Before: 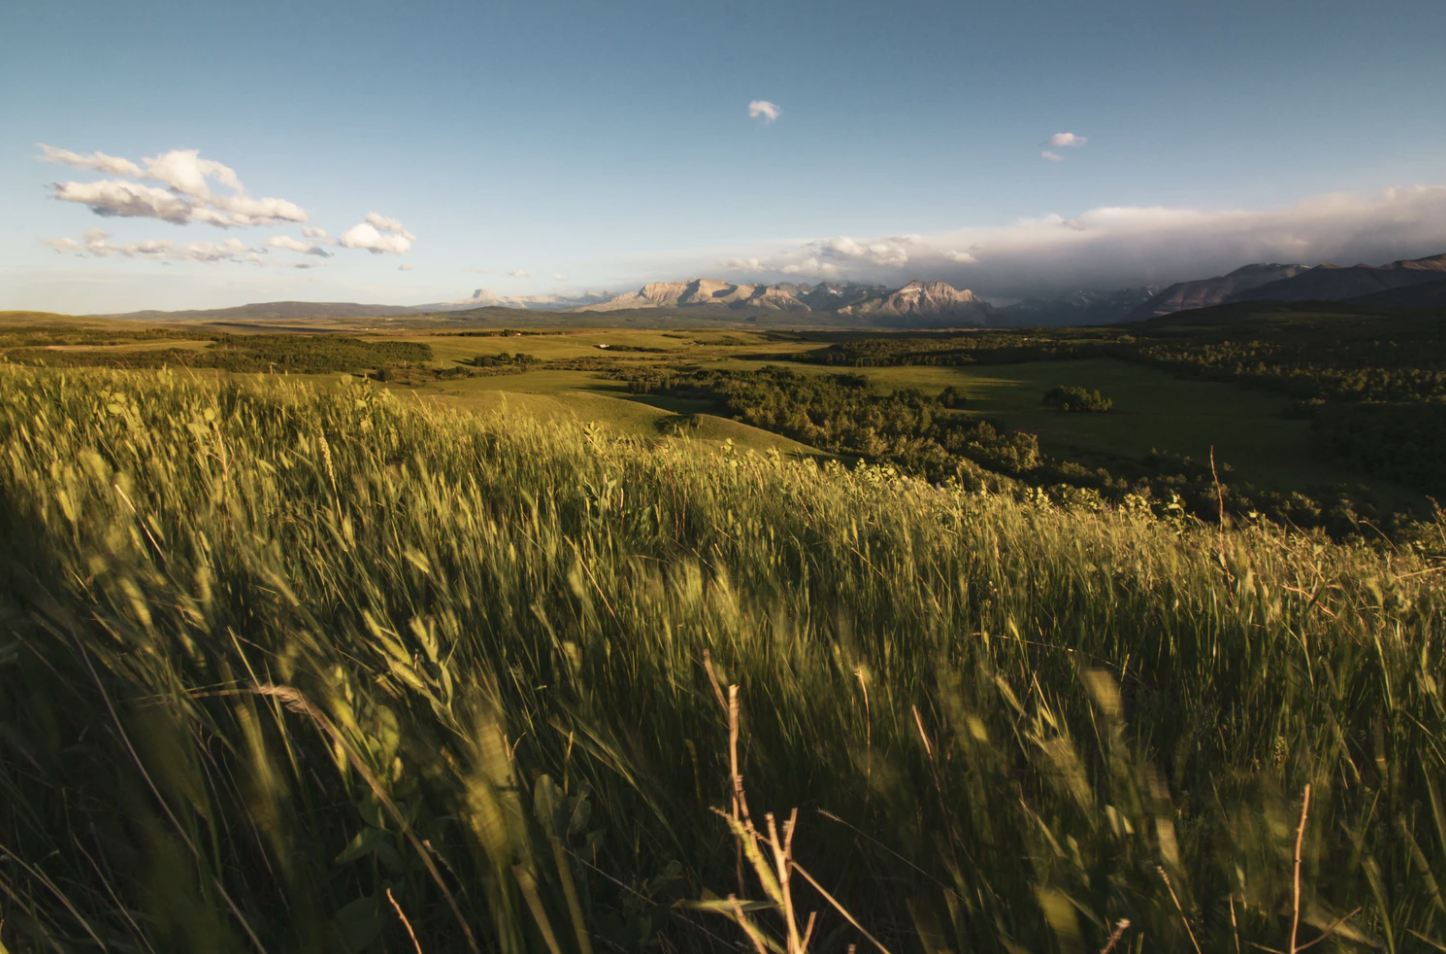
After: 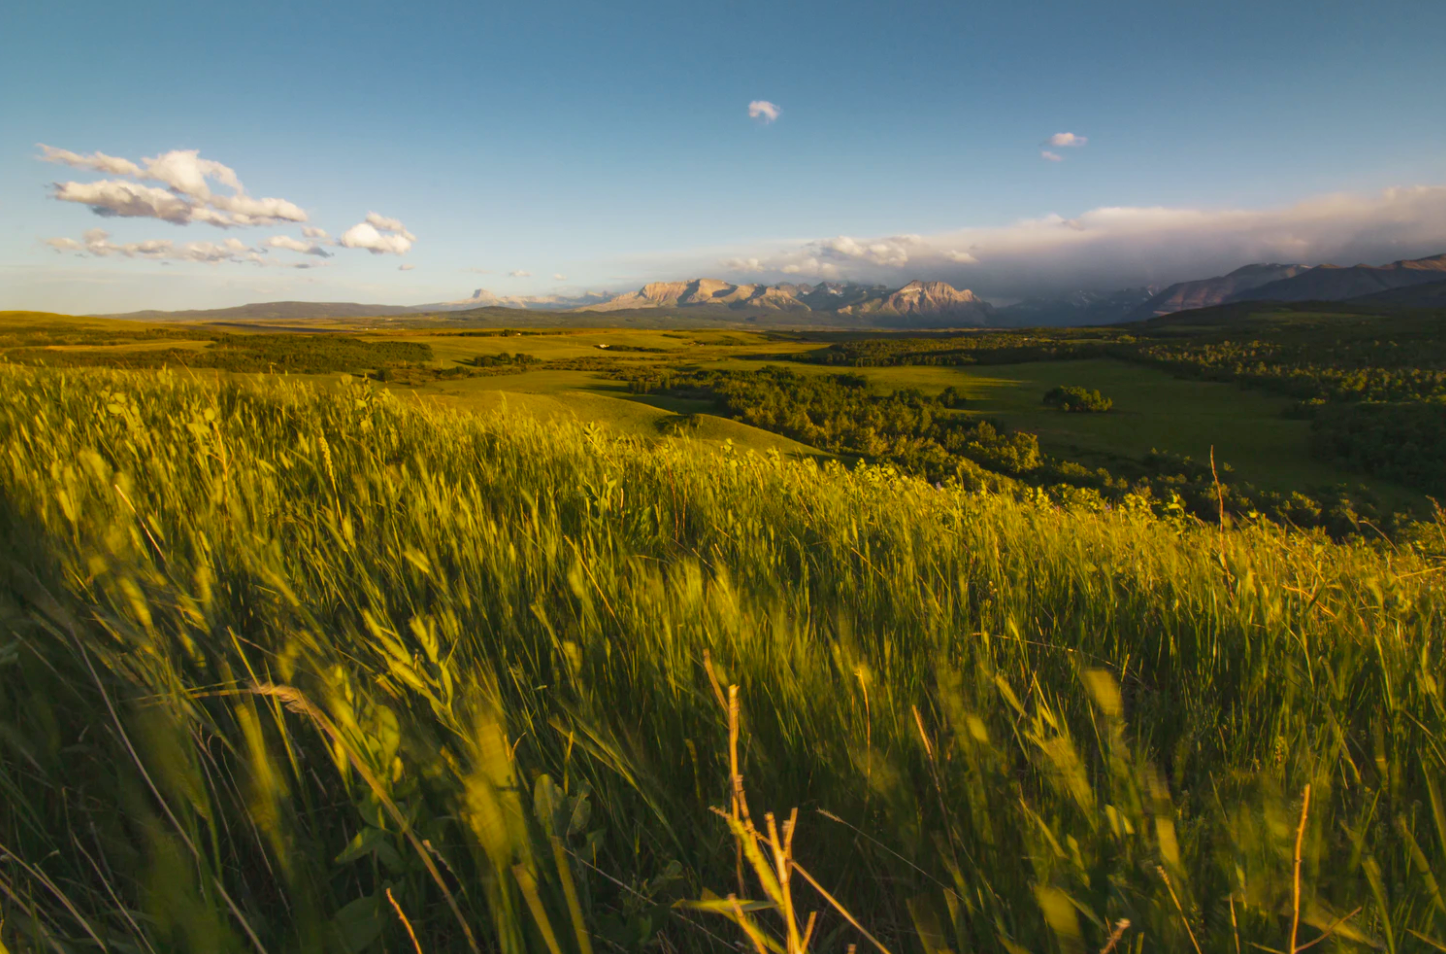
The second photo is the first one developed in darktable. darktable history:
color balance rgb: linear chroma grading › global chroma 10.5%, perceptual saturation grading › global saturation 25.771%, global vibrance 10.772%
shadows and highlights: on, module defaults
exposure: black level correction 0.001, compensate highlight preservation false
